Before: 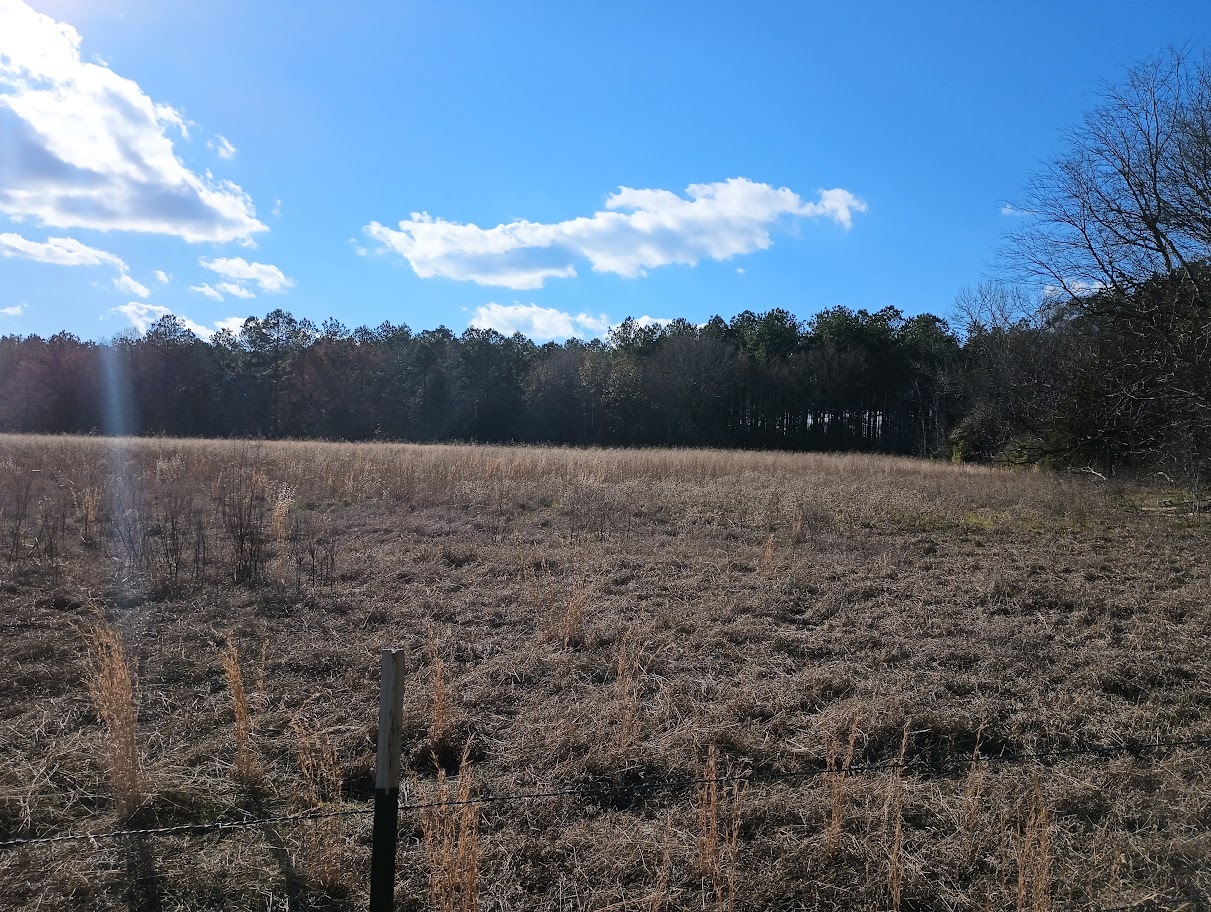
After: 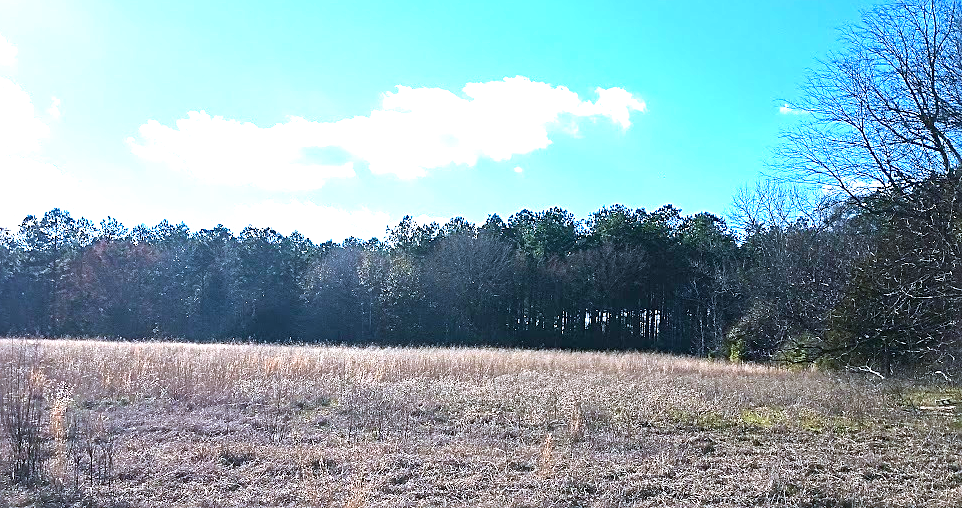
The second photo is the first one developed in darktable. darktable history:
sharpen: on, module defaults
exposure: black level correction 0, exposure 1.466 EV, compensate exposure bias true, compensate highlight preservation false
color calibration: output colorfulness [0, 0.315, 0, 0], x 0.37, y 0.382, temperature 4317.43 K
crop: left 18.341%, top 11.095%, right 2.186%, bottom 33.131%
velvia: on, module defaults
